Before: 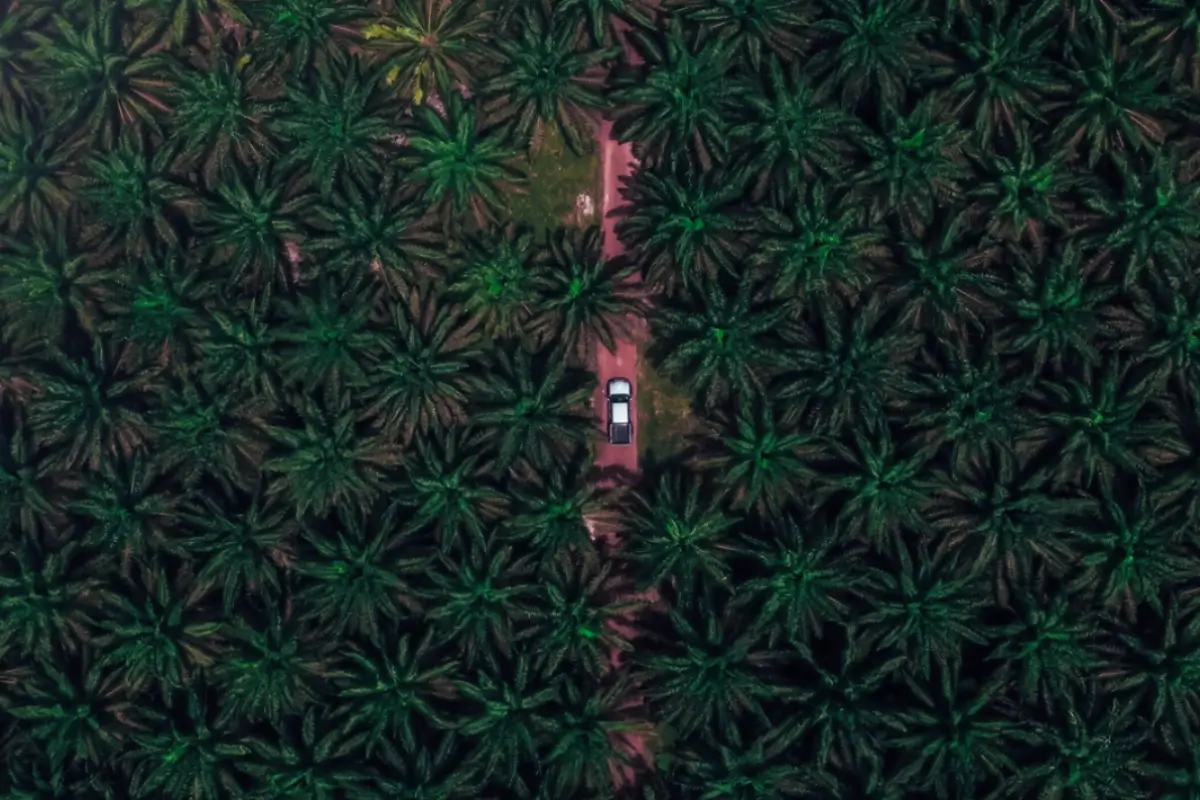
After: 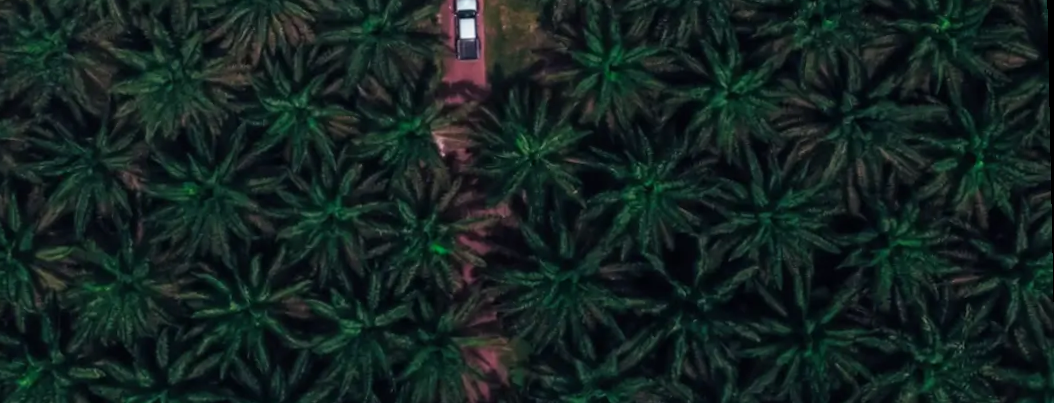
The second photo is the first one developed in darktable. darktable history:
exposure: compensate highlight preservation false
rotate and perspective: rotation -1.17°, automatic cropping off
crop and rotate: left 13.306%, top 48.129%, bottom 2.928%
